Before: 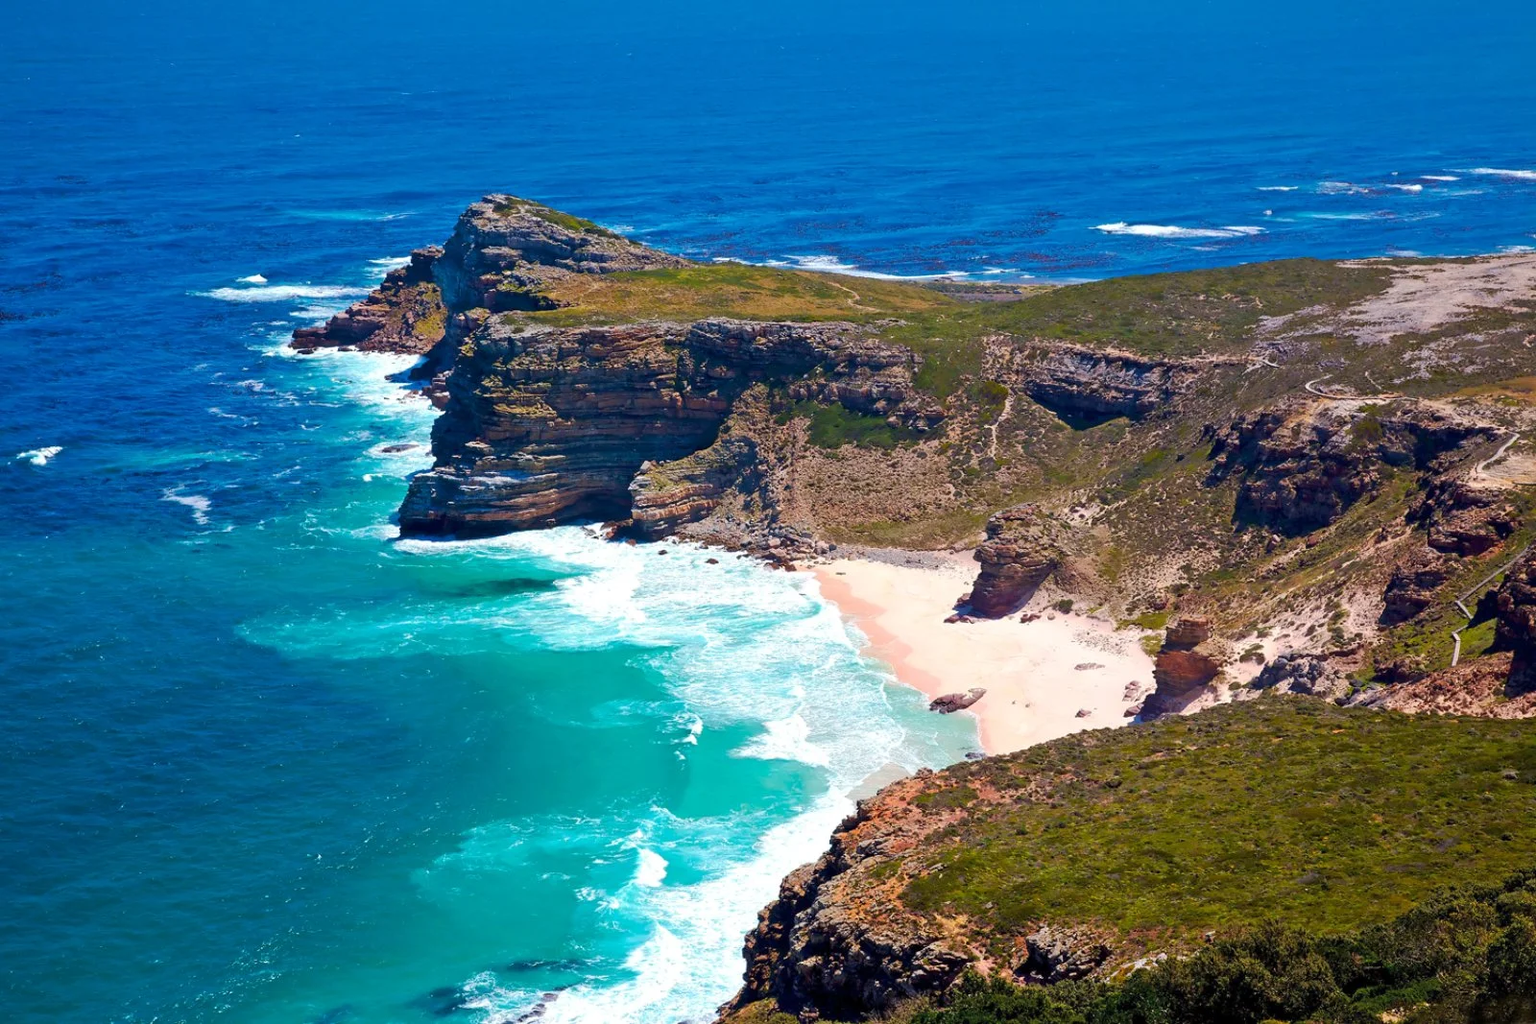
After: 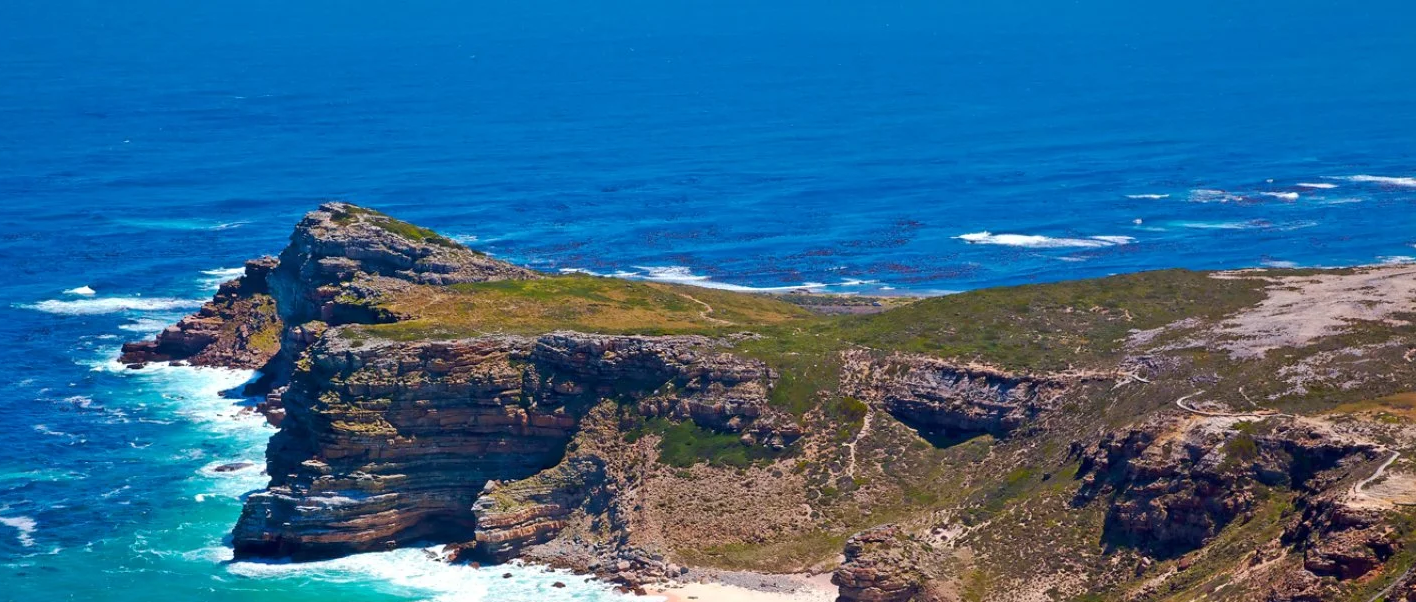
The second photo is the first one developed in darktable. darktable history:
crop and rotate: left 11.44%, bottom 43.563%
